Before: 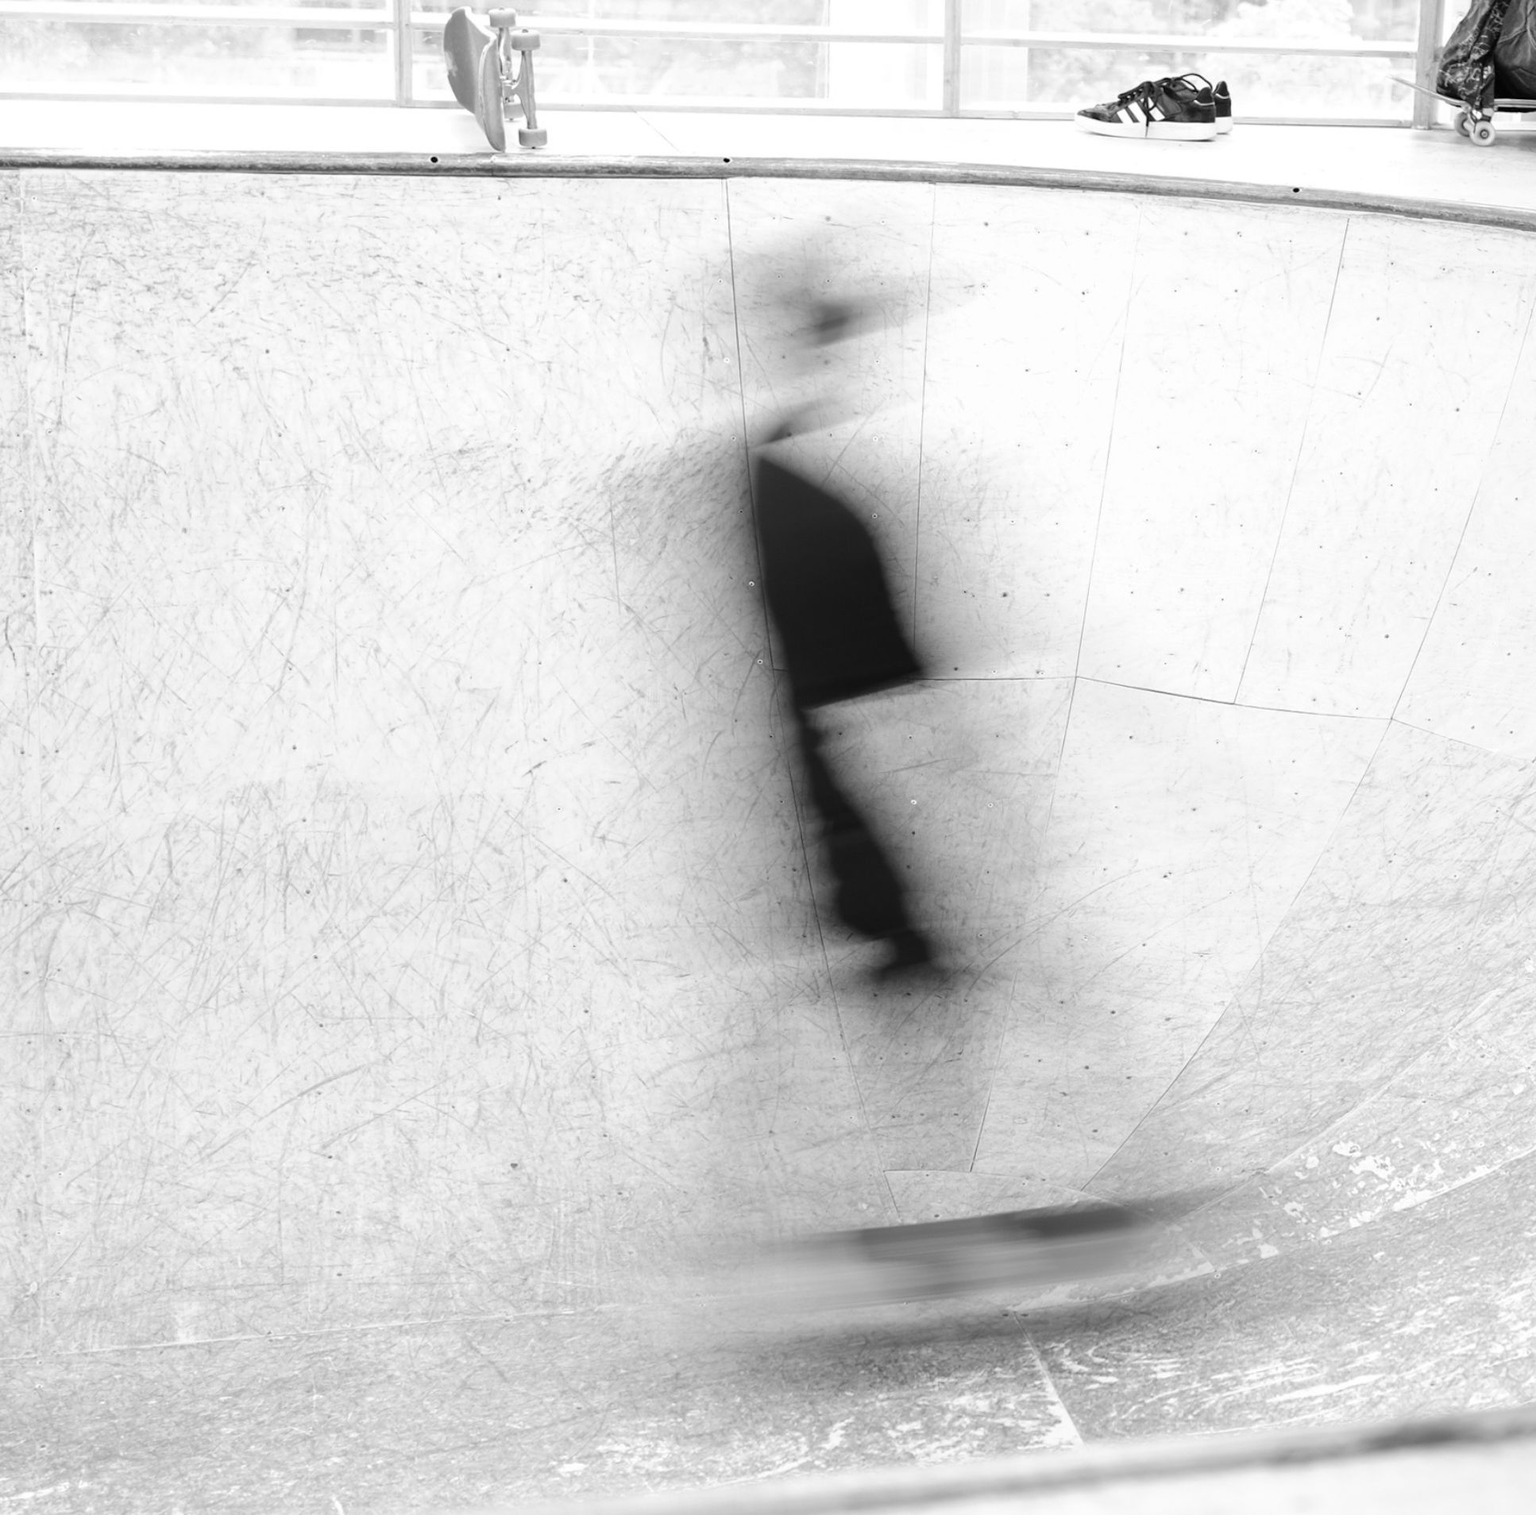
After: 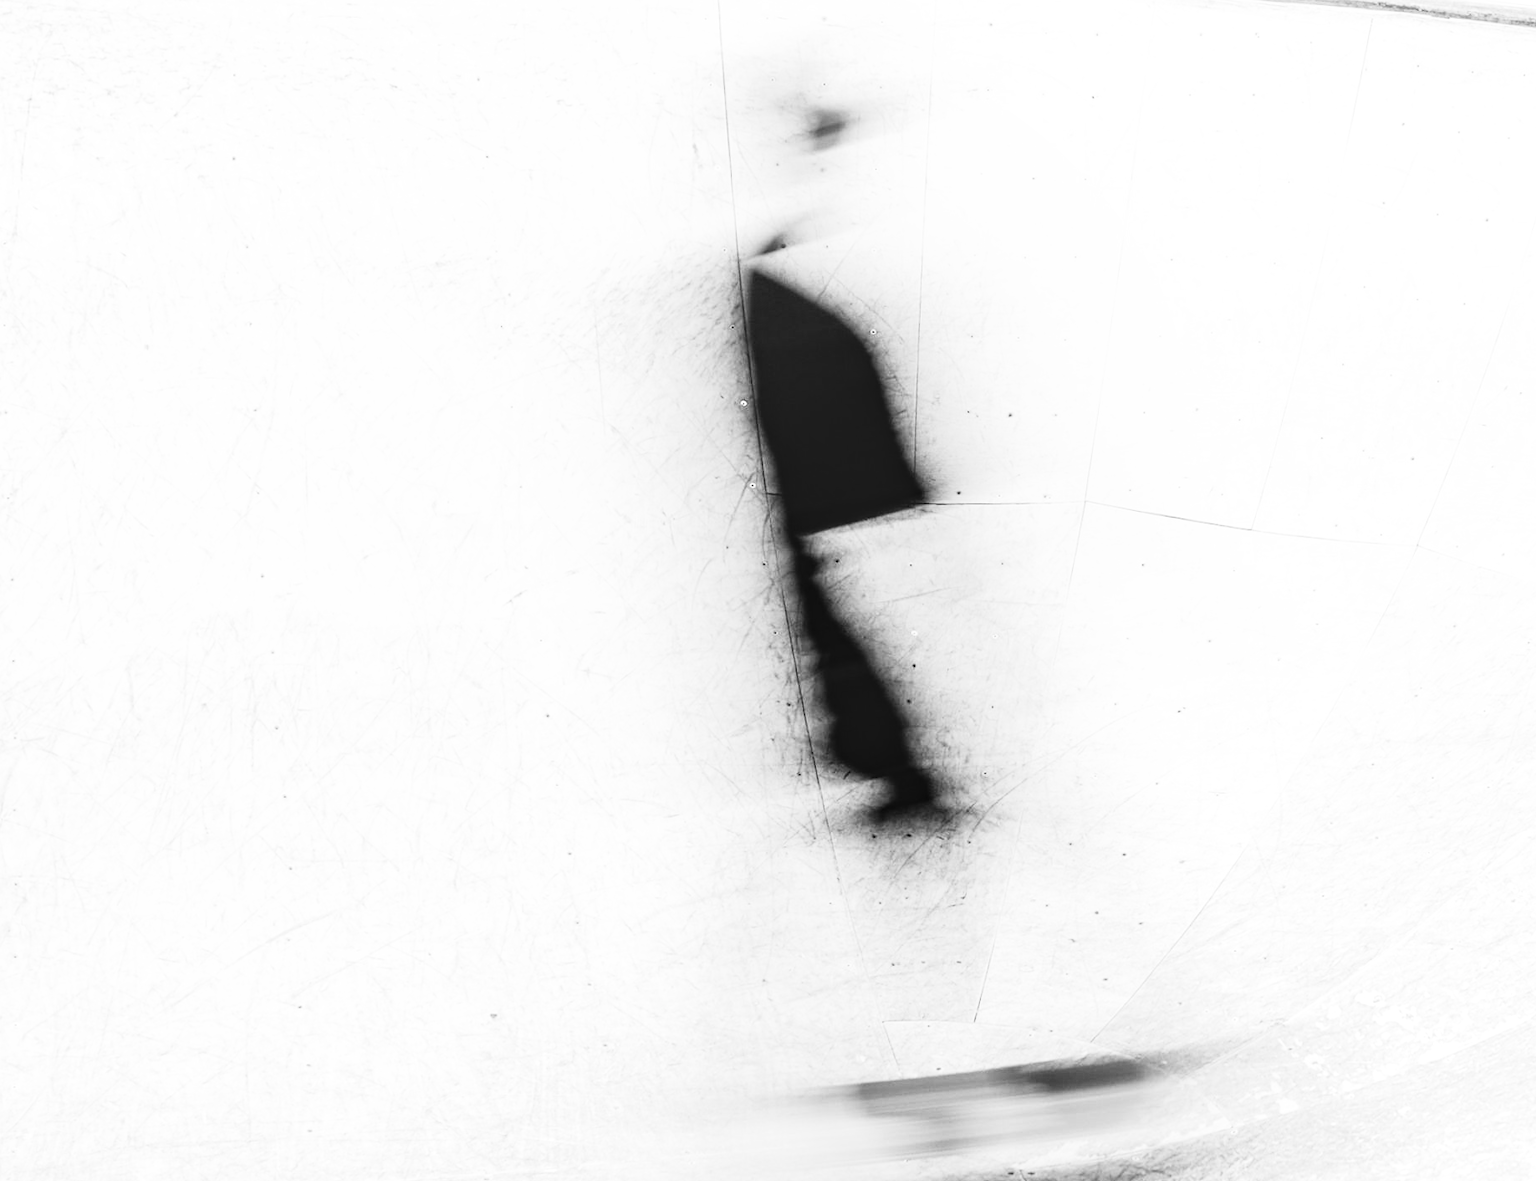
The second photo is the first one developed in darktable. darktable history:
local contrast: detail 130%
crop and rotate: left 2.991%, top 13.302%, right 1.981%, bottom 12.636%
rgb curve: curves: ch0 [(0, 0) (0.21, 0.15) (0.24, 0.21) (0.5, 0.75) (0.75, 0.96) (0.89, 0.99) (1, 1)]; ch1 [(0, 0.02) (0.21, 0.13) (0.25, 0.2) (0.5, 0.67) (0.75, 0.9) (0.89, 0.97) (1, 1)]; ch2 [(0, 0.02) (0.21, 0.13) (0.25, 0.2) (0.5, 0.67) (0.75, 0.9) (0.89, 0.97) (1, 1)], compensate middle gray true
color correction: saturation 1.8
